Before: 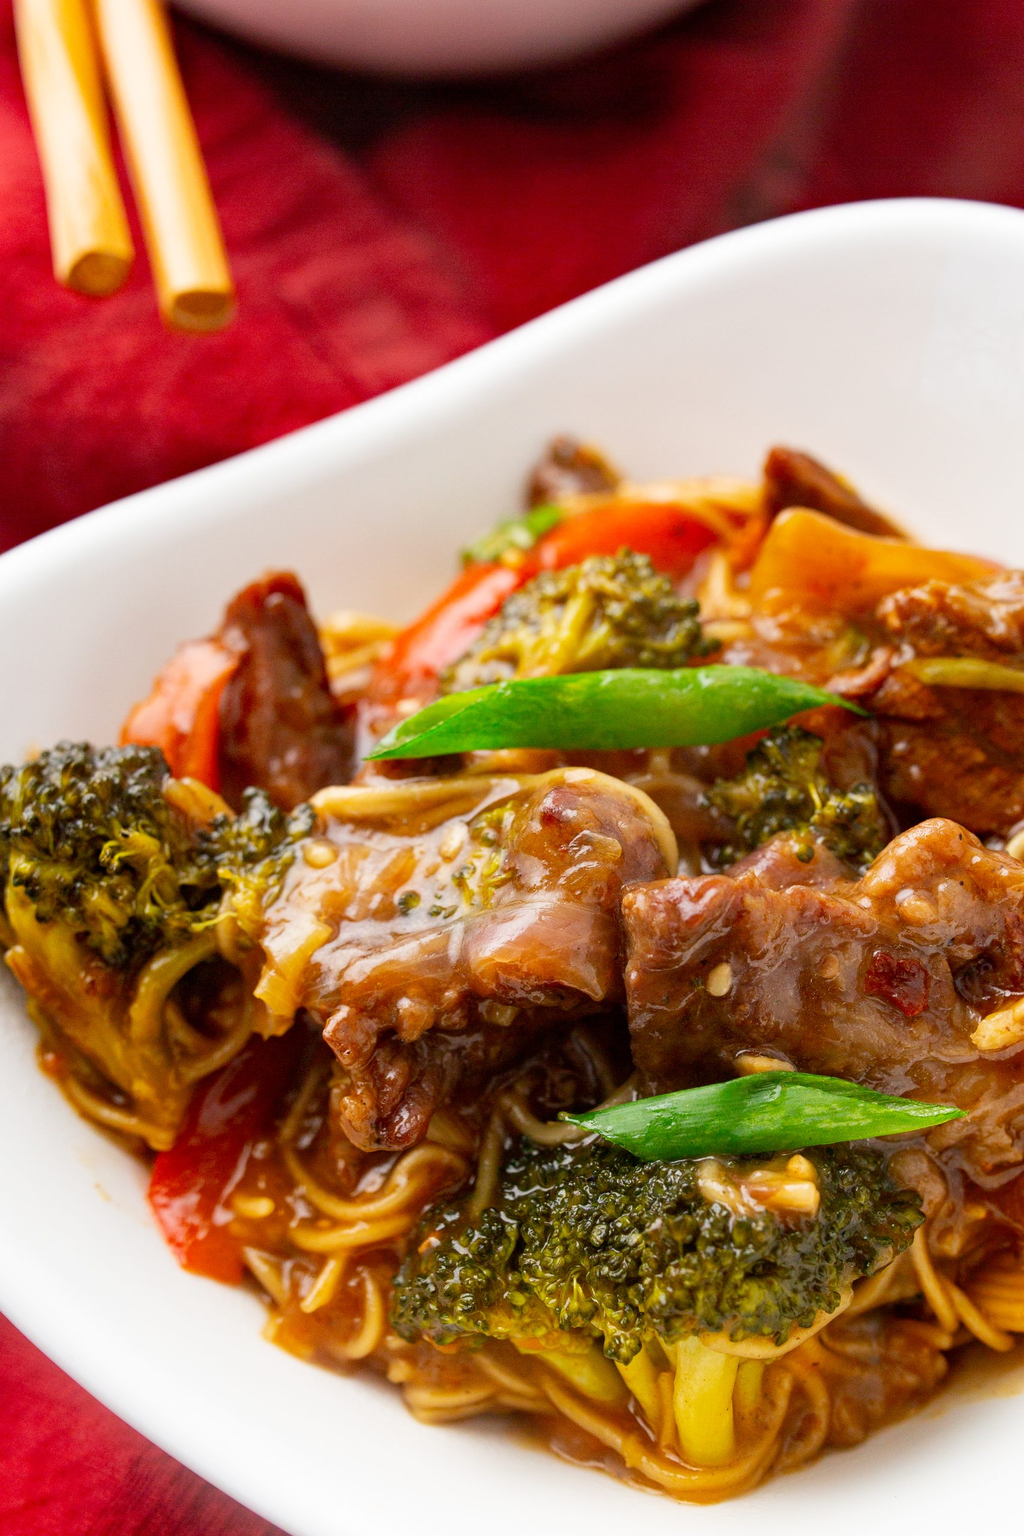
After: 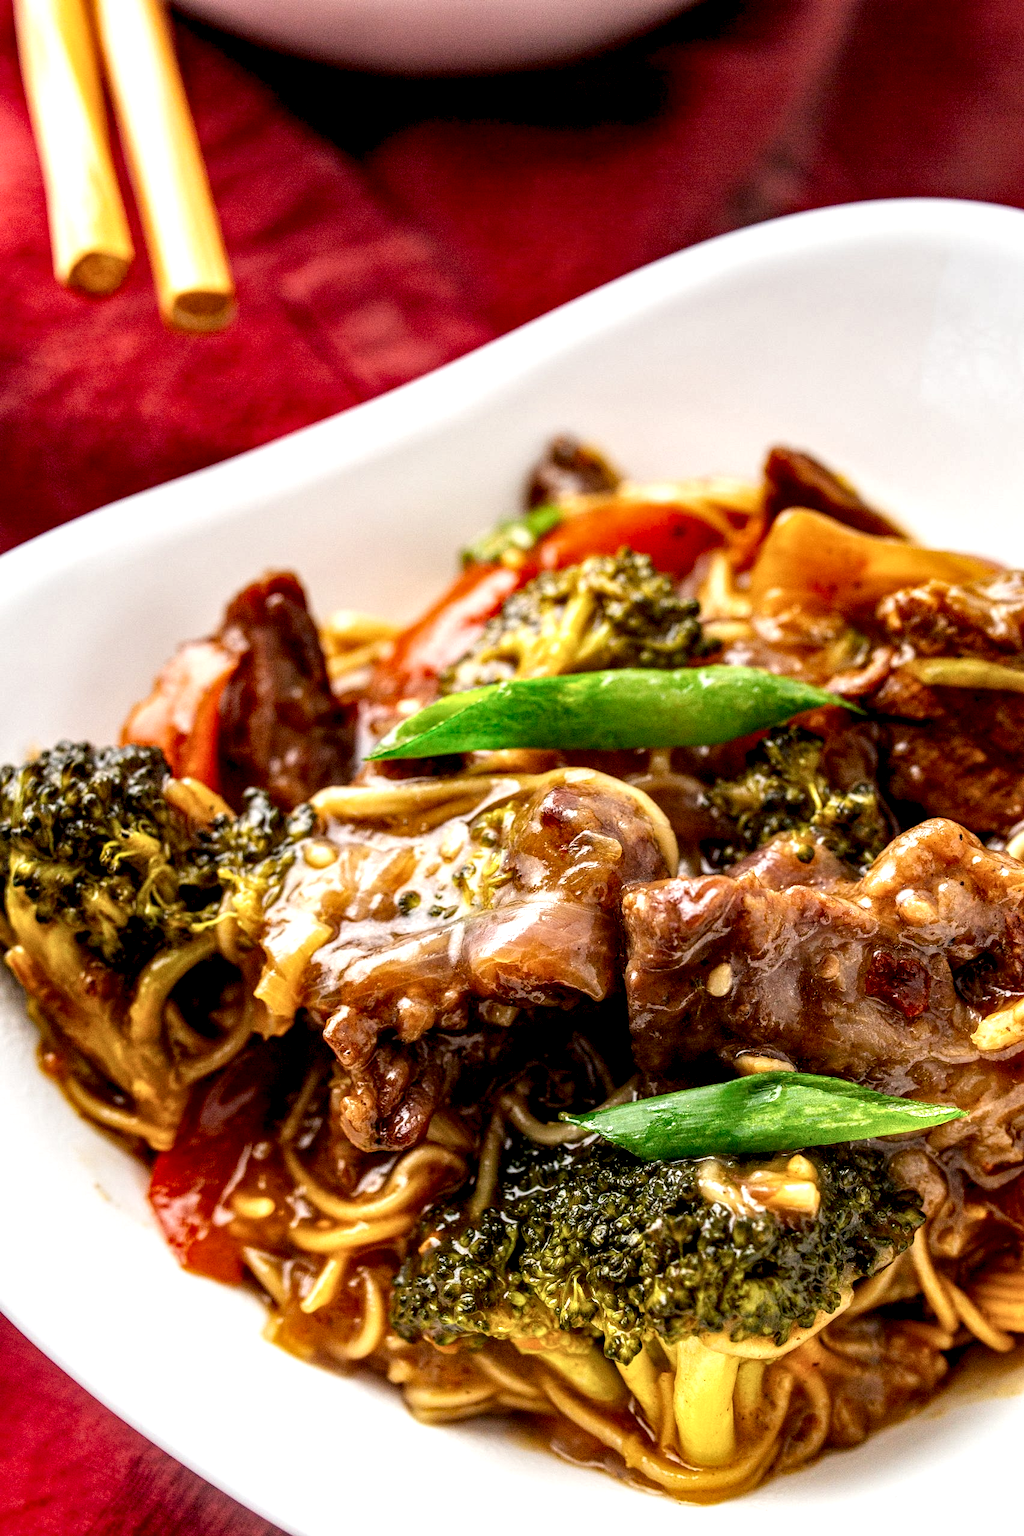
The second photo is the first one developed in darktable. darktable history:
local contrast: detail 204%
